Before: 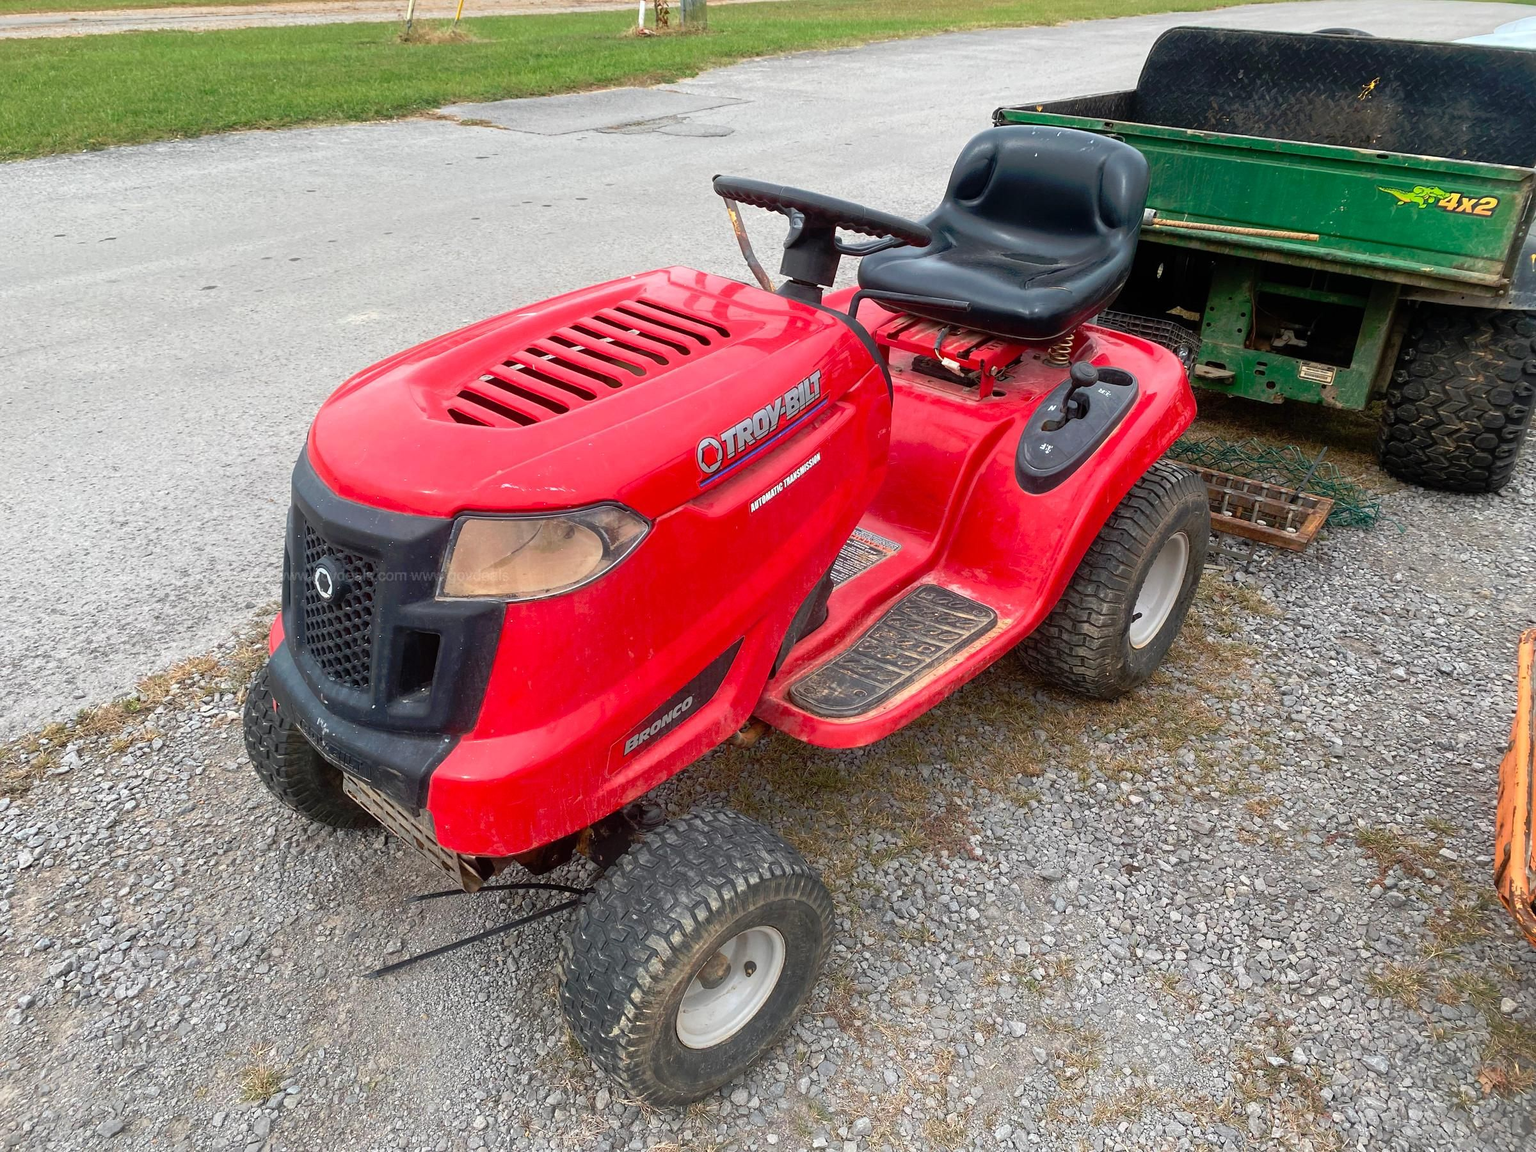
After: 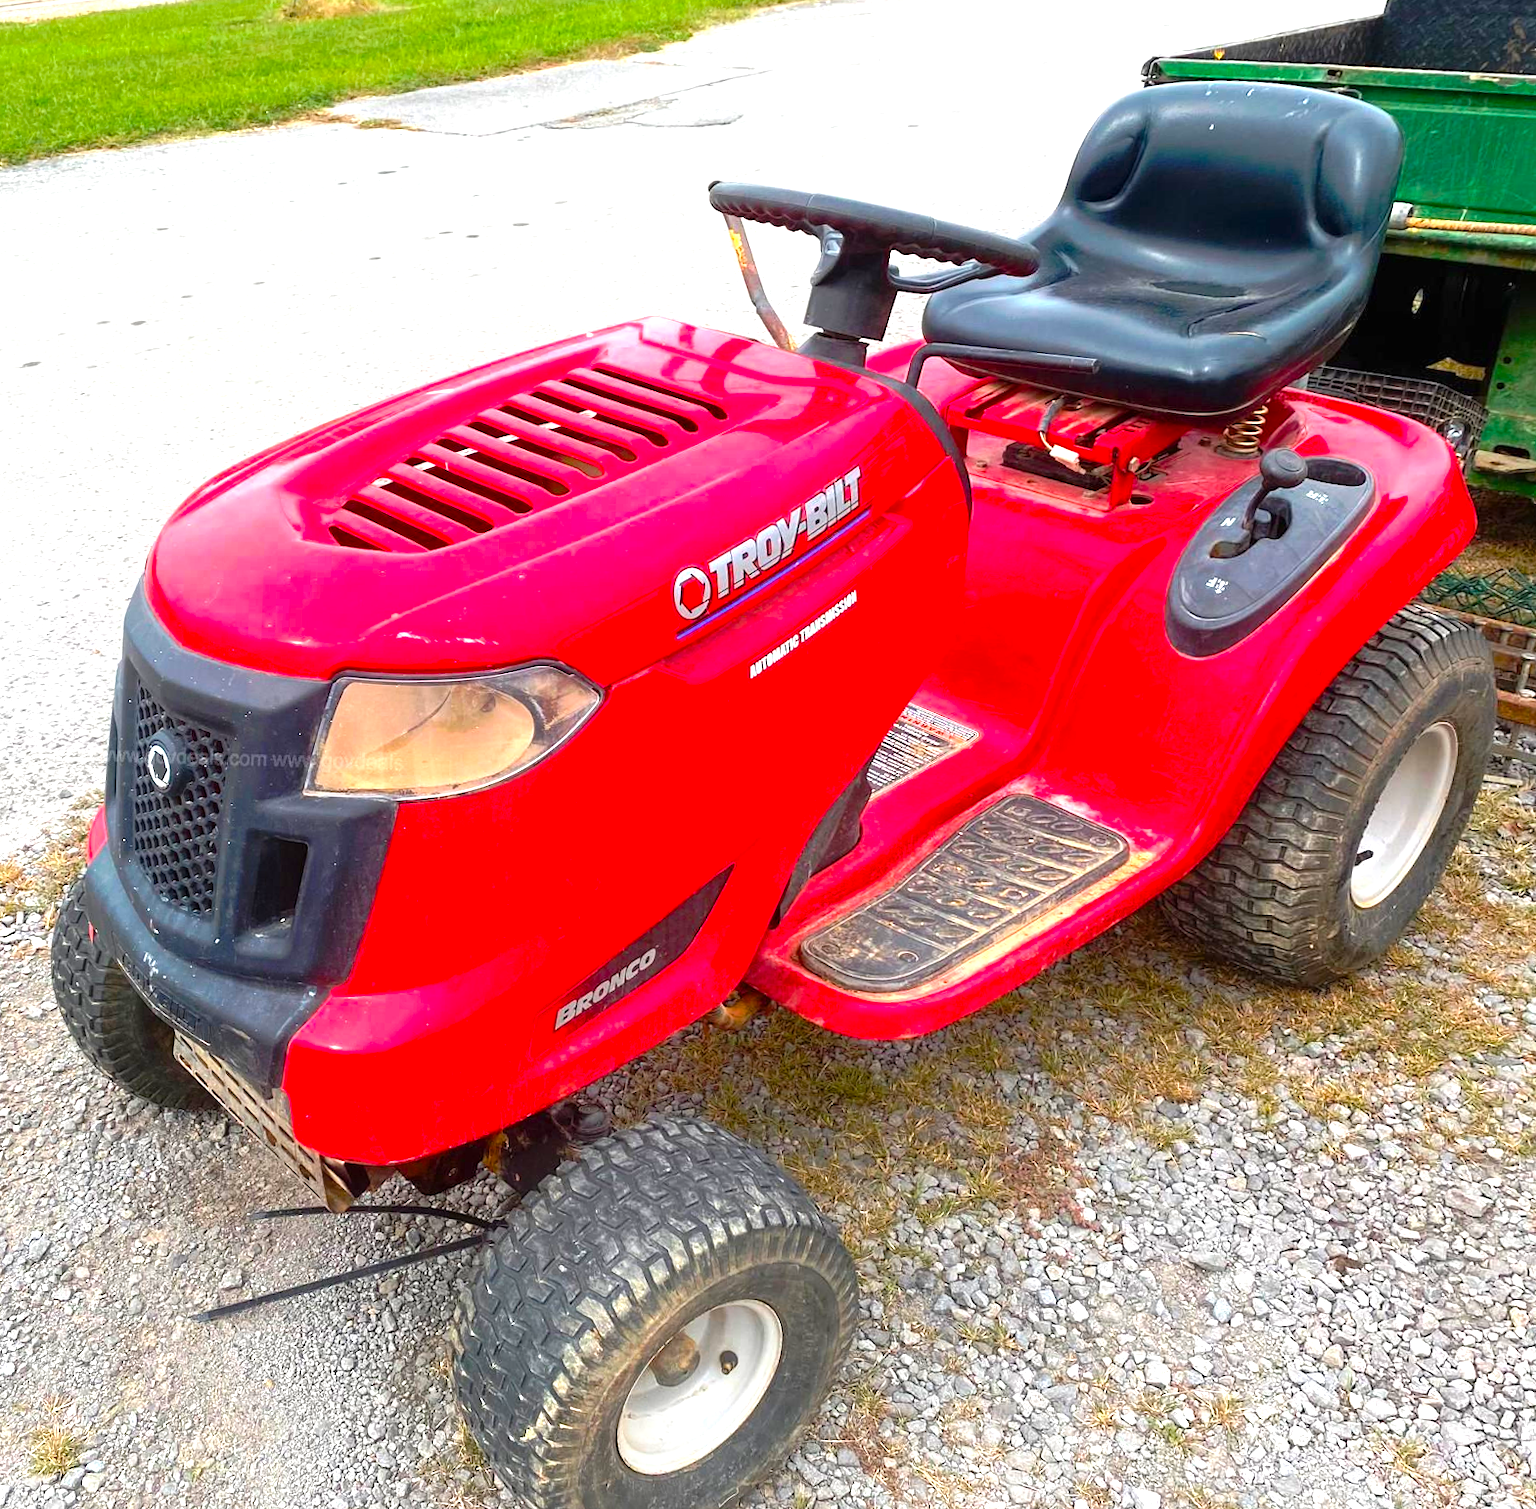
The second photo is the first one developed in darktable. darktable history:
tone equalizer: on, module defaults
crop and rotate: left 8.786%, right 24.548%
rotate and perspective: rotation 1.69°, lens shift (vertical) -0.023, lens shift (horizontal) -0.291, crop left 0.025, crop right 0.988, crop top 0.092, crop bottom 0.842
exposure: black level correction 0, exposure 0.9 EV, compensate highlight preservation false
color balance rgb: linear chroma grading › global chroma 10%, perceptual saturation grading › global saturation 30%, global vibrance 10%
